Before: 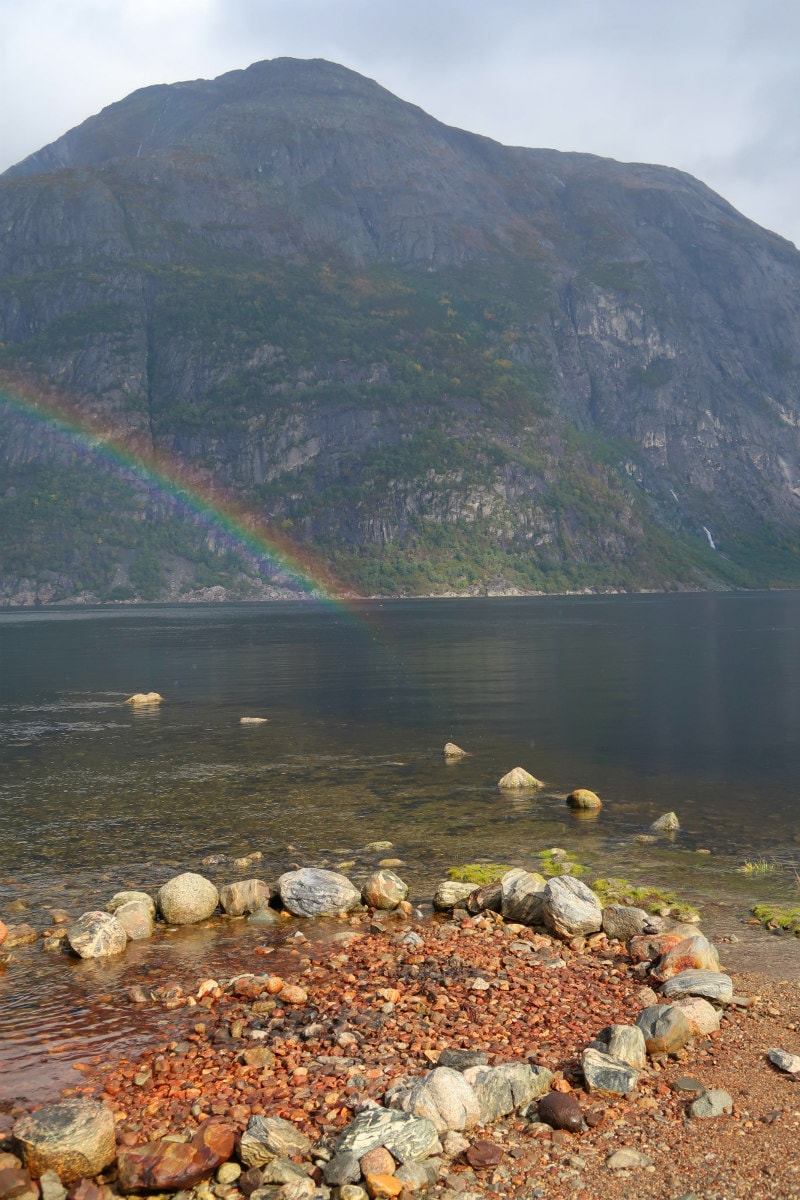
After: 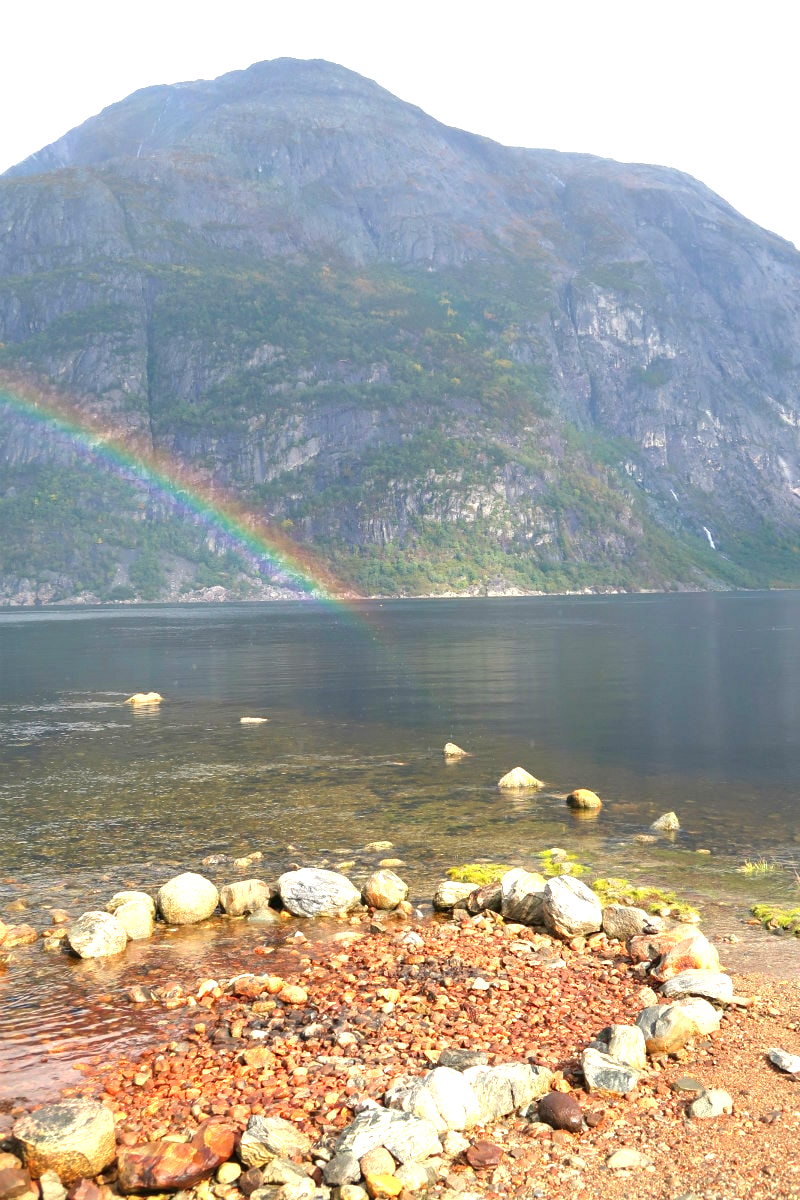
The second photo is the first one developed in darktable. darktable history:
exposure: black level correction 0, exposure 1.279 EV, compensate highlight preservation false
